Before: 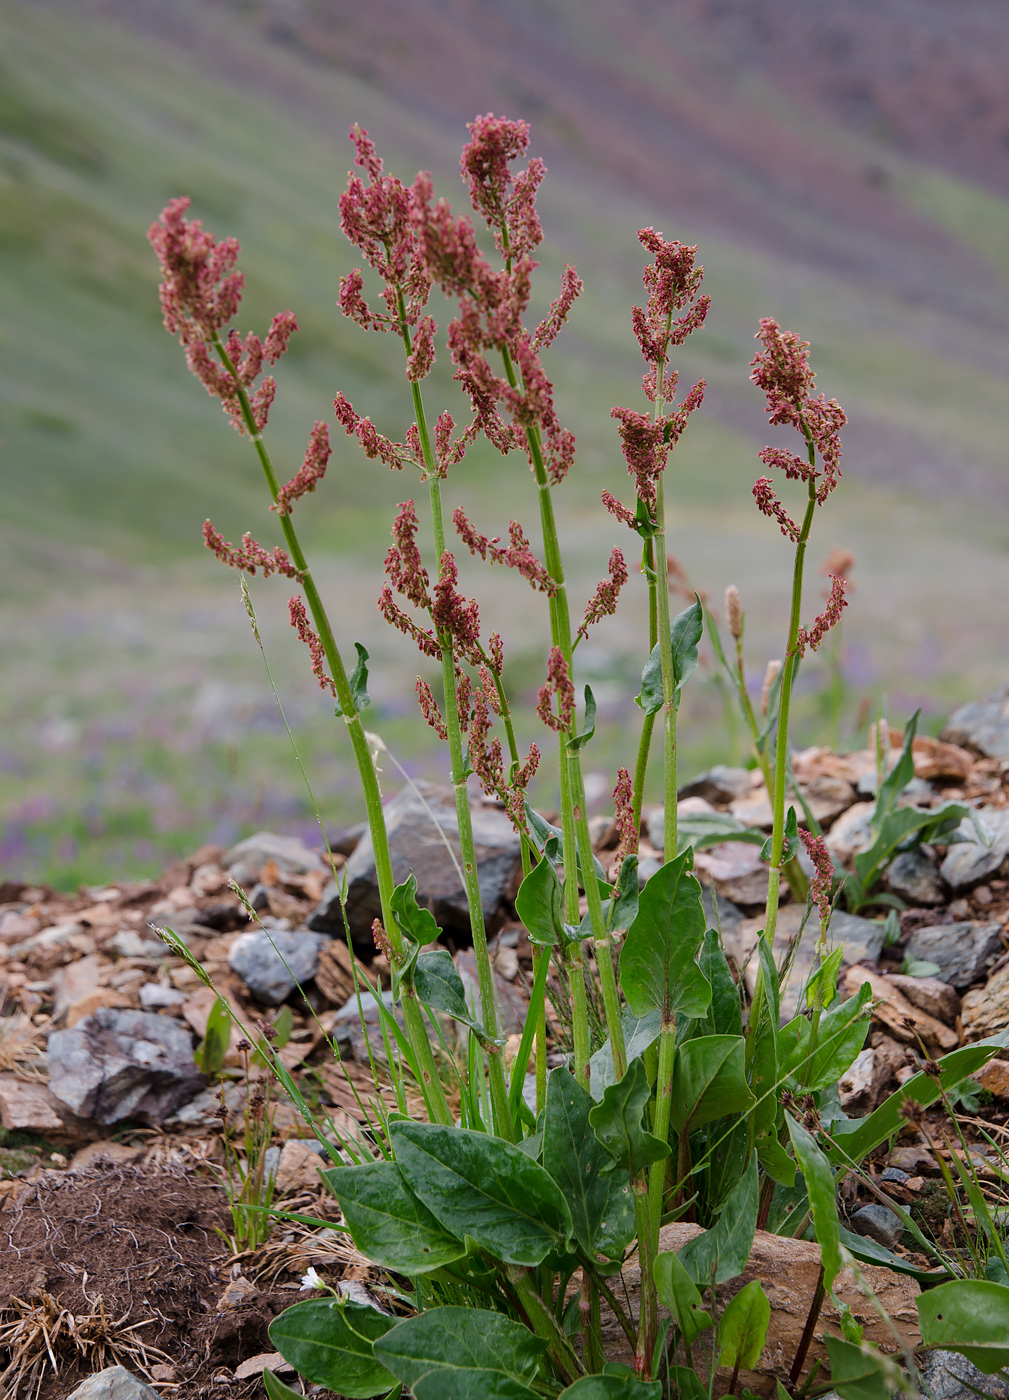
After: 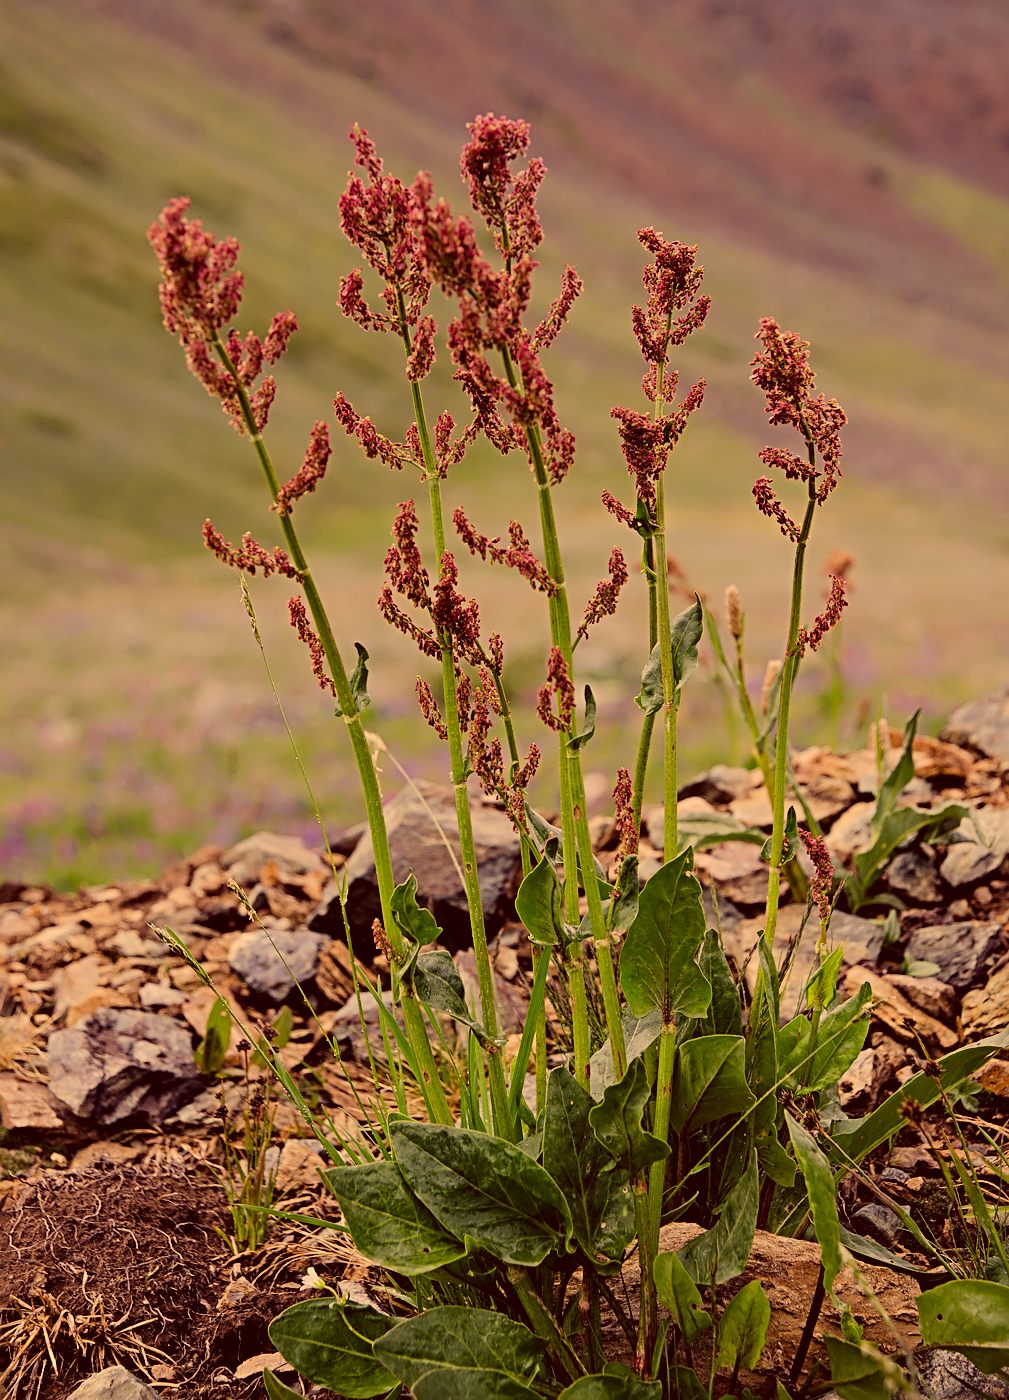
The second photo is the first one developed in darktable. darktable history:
filmic rgb: black relative exposure -7.5 EV, white relative exposure 5 EV, hardness 3.31, contrast 1.3, contrast in shadows safe
sharpen: radius 4
color correction: highlights a* 10.12, highlights b* 39.04, shadows a* 14.62, shadows b* 3.37
